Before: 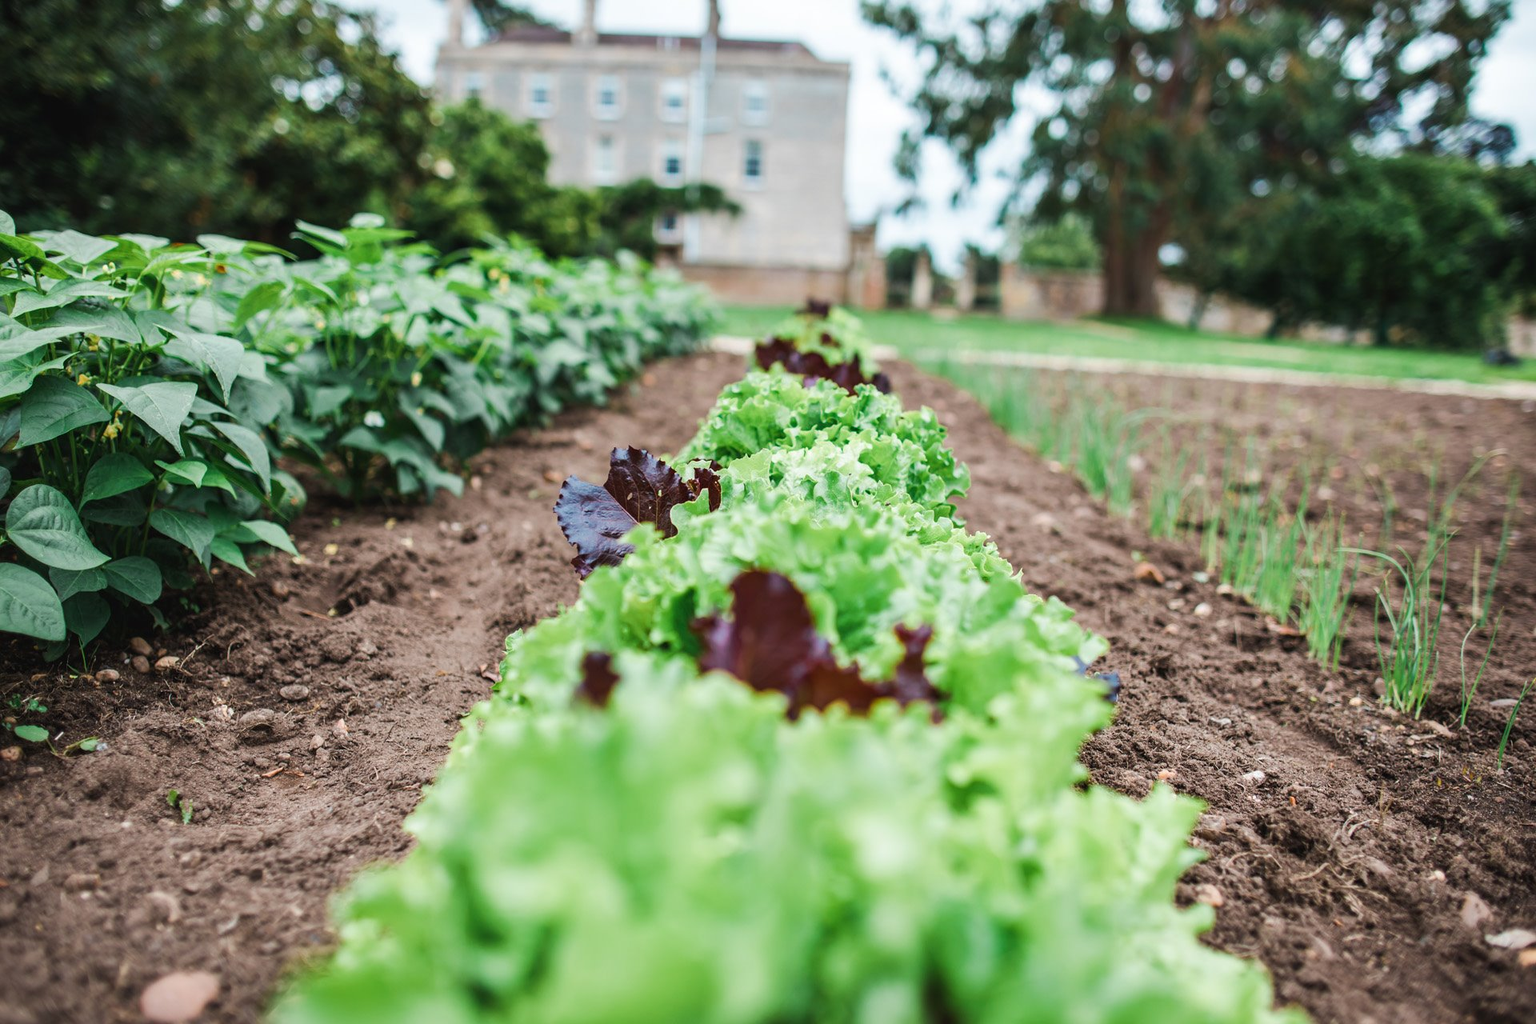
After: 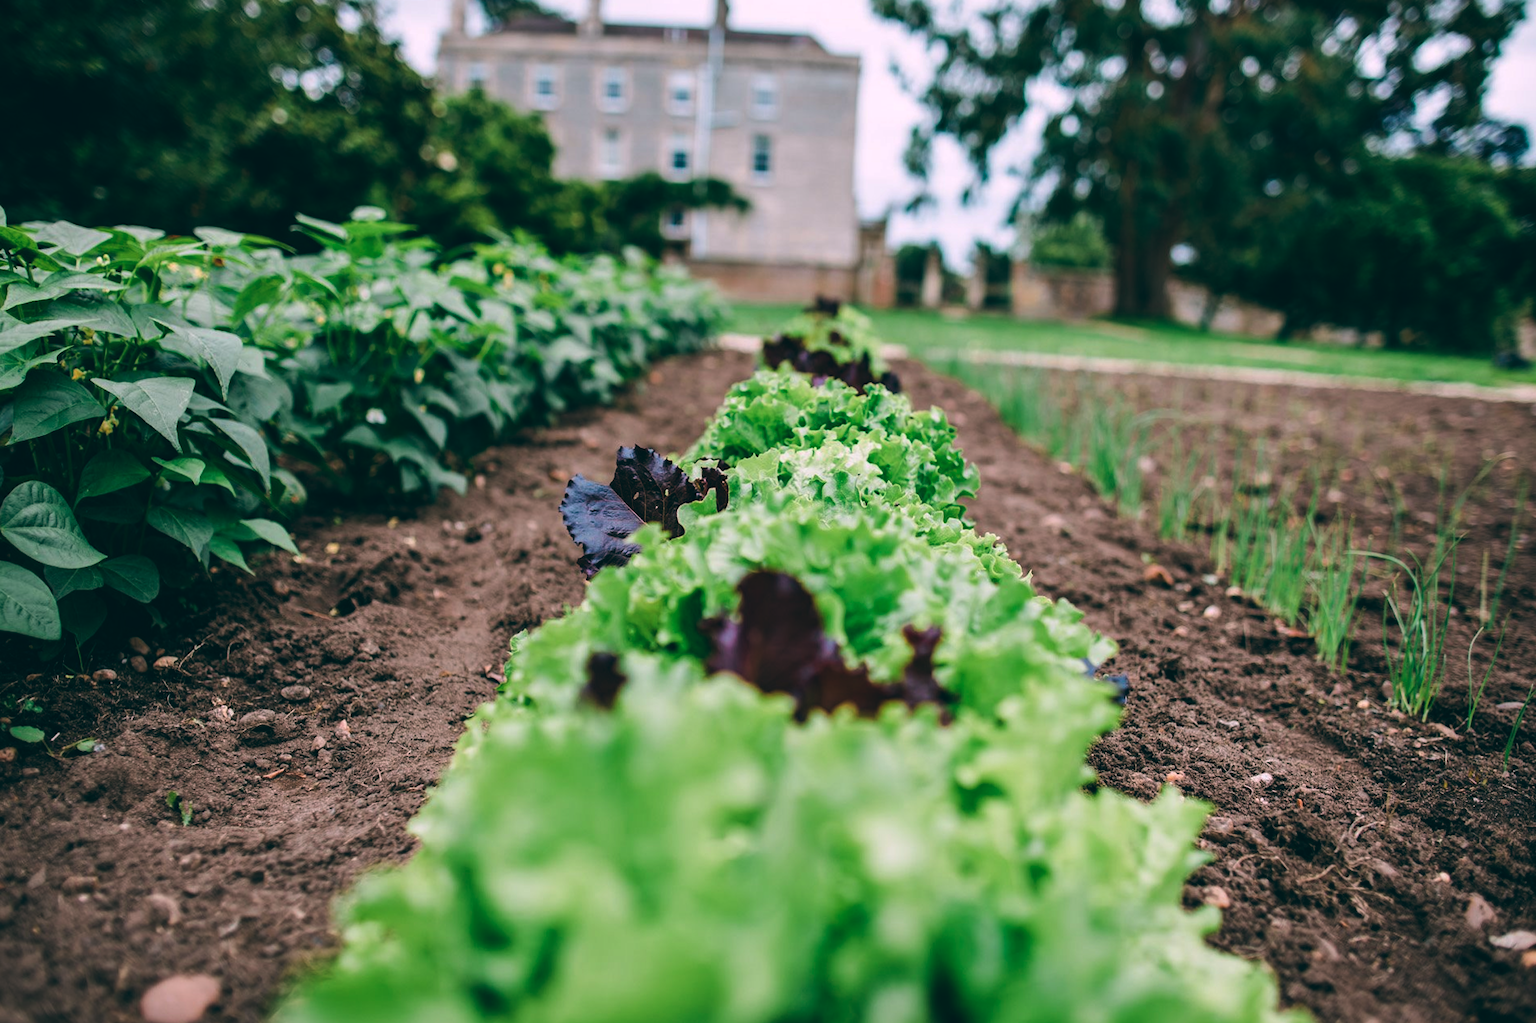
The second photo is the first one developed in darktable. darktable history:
color balance: lift [1.016, 0.983, 1, 1.017], gamma [0.78, 1.018, 1.043, 0.957], gain [0.786, 1.063, 0.937, 1.017], input saturation 118.26%, contrast 13.43%, contrast fulcrum 21.62%, output saturation 82.76%
rotate and perspective: rotation 0.174°, lens shift (vertical) 0.013, lens shift (horizontal) 0.019, shear 0.001, automatic cropping original format, crop left 0.007, crop right 0.991, crop top 0.016, crop bottom 0.997
